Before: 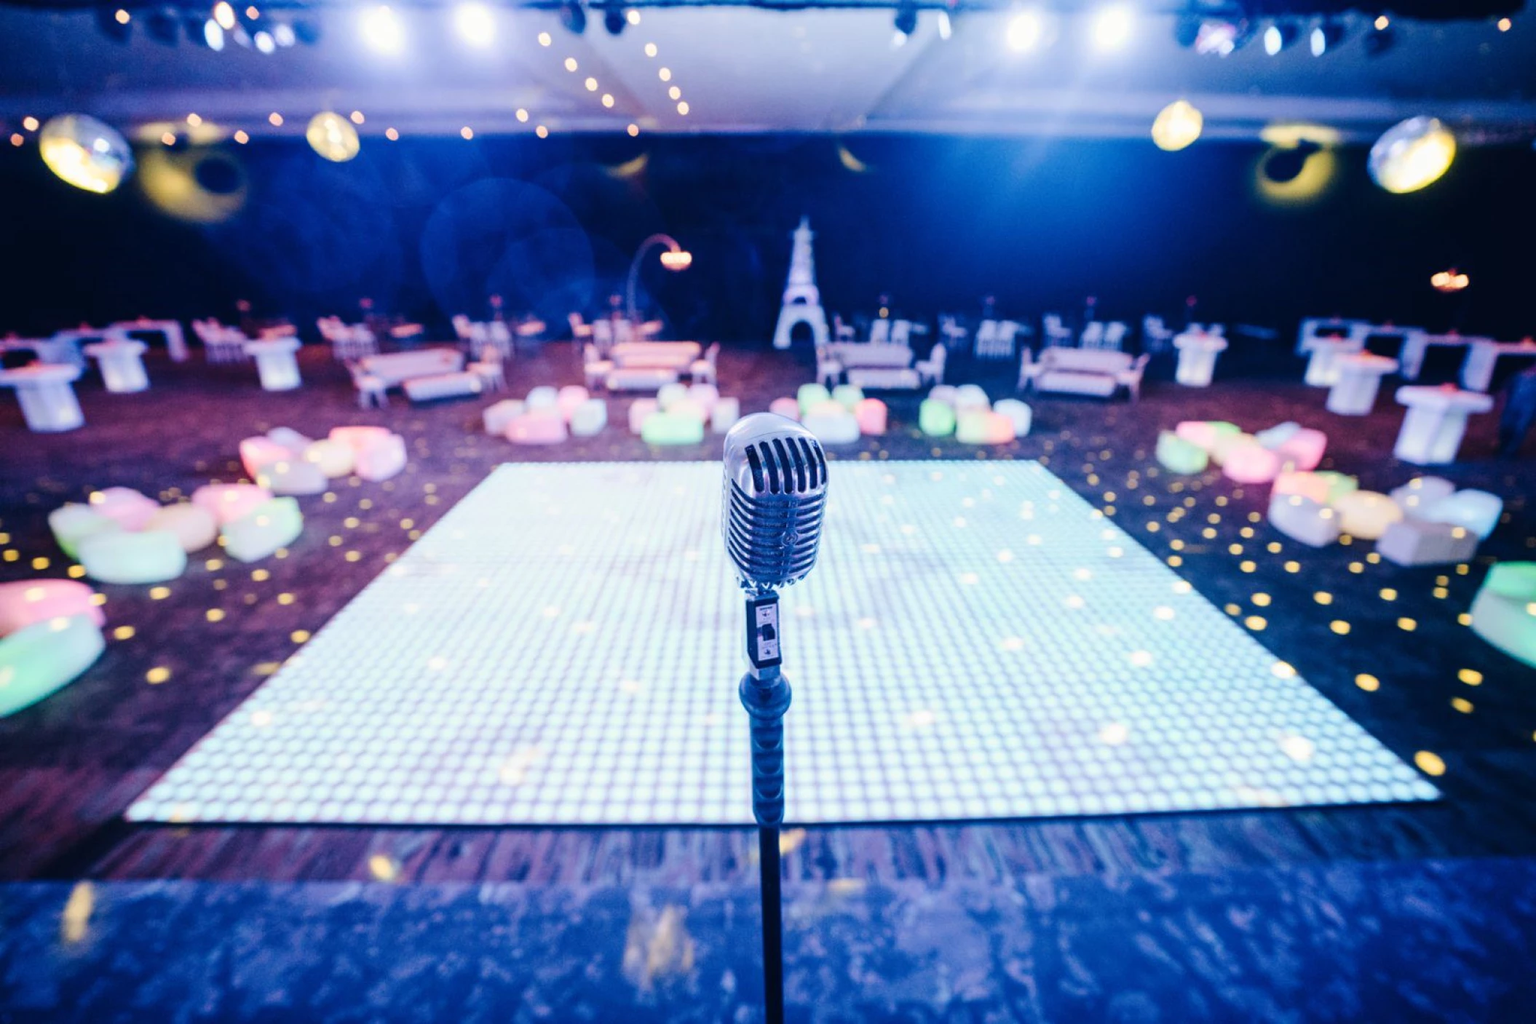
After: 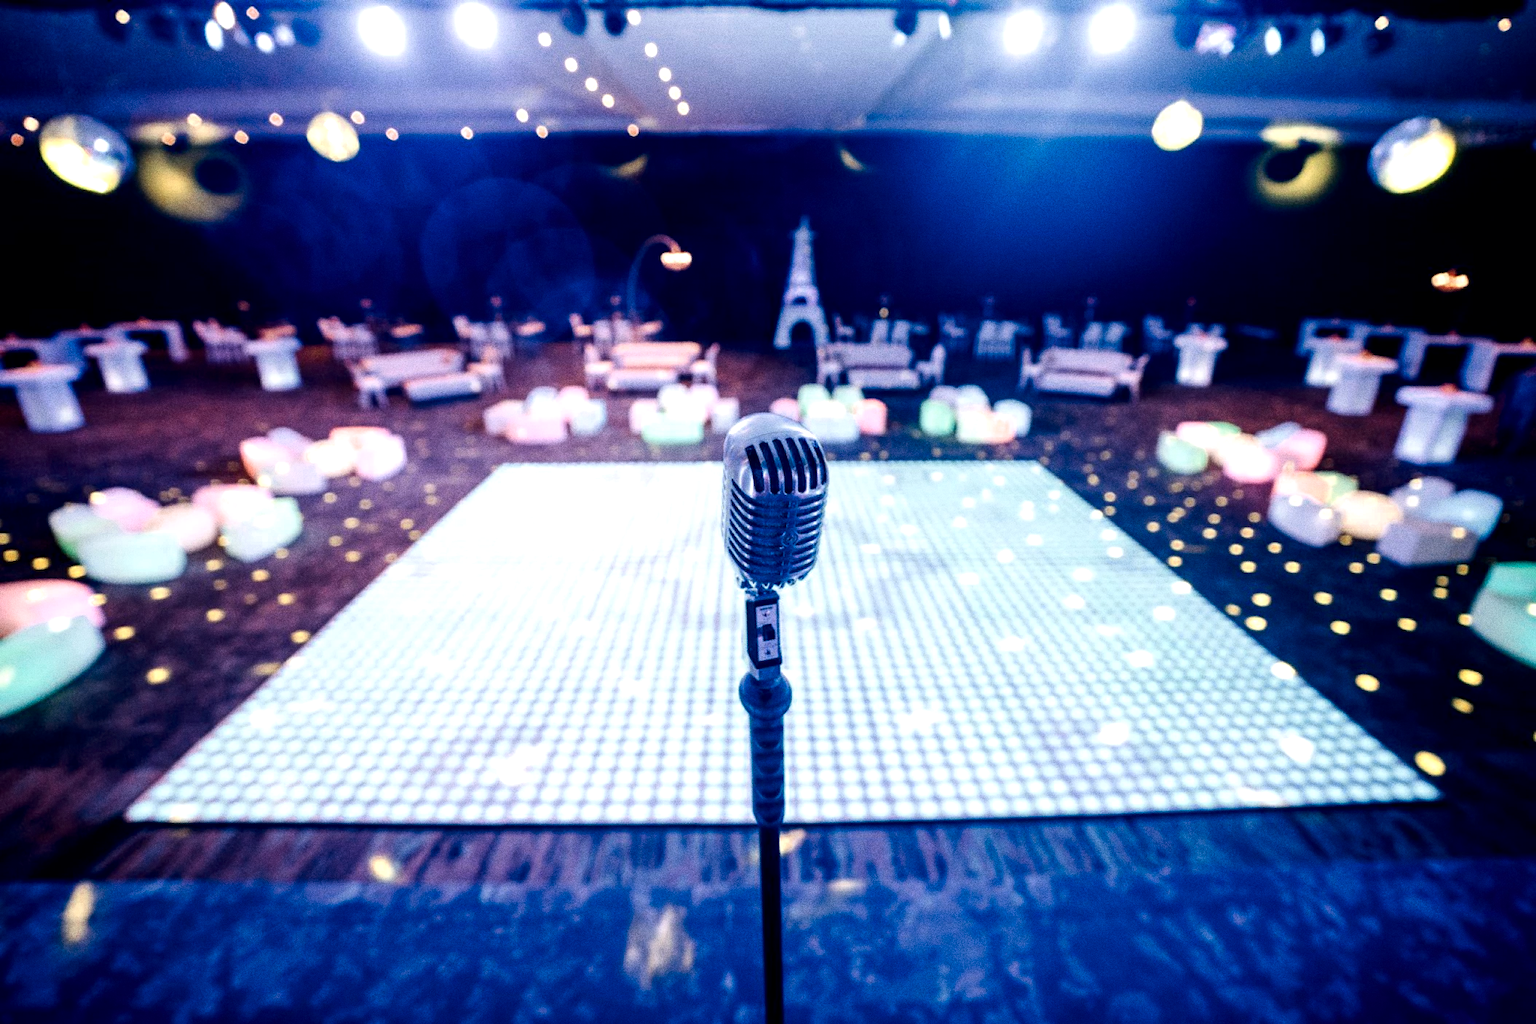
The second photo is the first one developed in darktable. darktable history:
color balance: lift [0.991, 1, 1, 1], gamma [0.996, 1, 1, 1], input saturation 98.52%, contrast 20.34%, output saturation 103.72%
grain: coarseness 0.09 ISO, strength 40%
base curve: curves: ch0 [(0, 0) (0.989, 0.992)], preserve colors none
color zones: curves: ch0 [(0, 0.5) (0.125, 0.4) (0.25, 0.5) (0.375, 0.4) (0.5, 0.4) (0.625, 0.35) (0.75, 0.35) (0.875, 0.5)]; ch1 [(0, 0.35) (0.125, 0.45) (0.25, 0.35) (0.375, 0.35) (0.5, 0.35) (0.625, 0.35) (0.75, 0.45) (0.875, 0.35)]; ch2 [(0, 0.6) (0.125, 0.5) (0.25, 0.5) (0.375, 0.6) (0.5, 0.6) (0.625, 0.5) (0.75, 0.5) (0.875, 0.5)]
